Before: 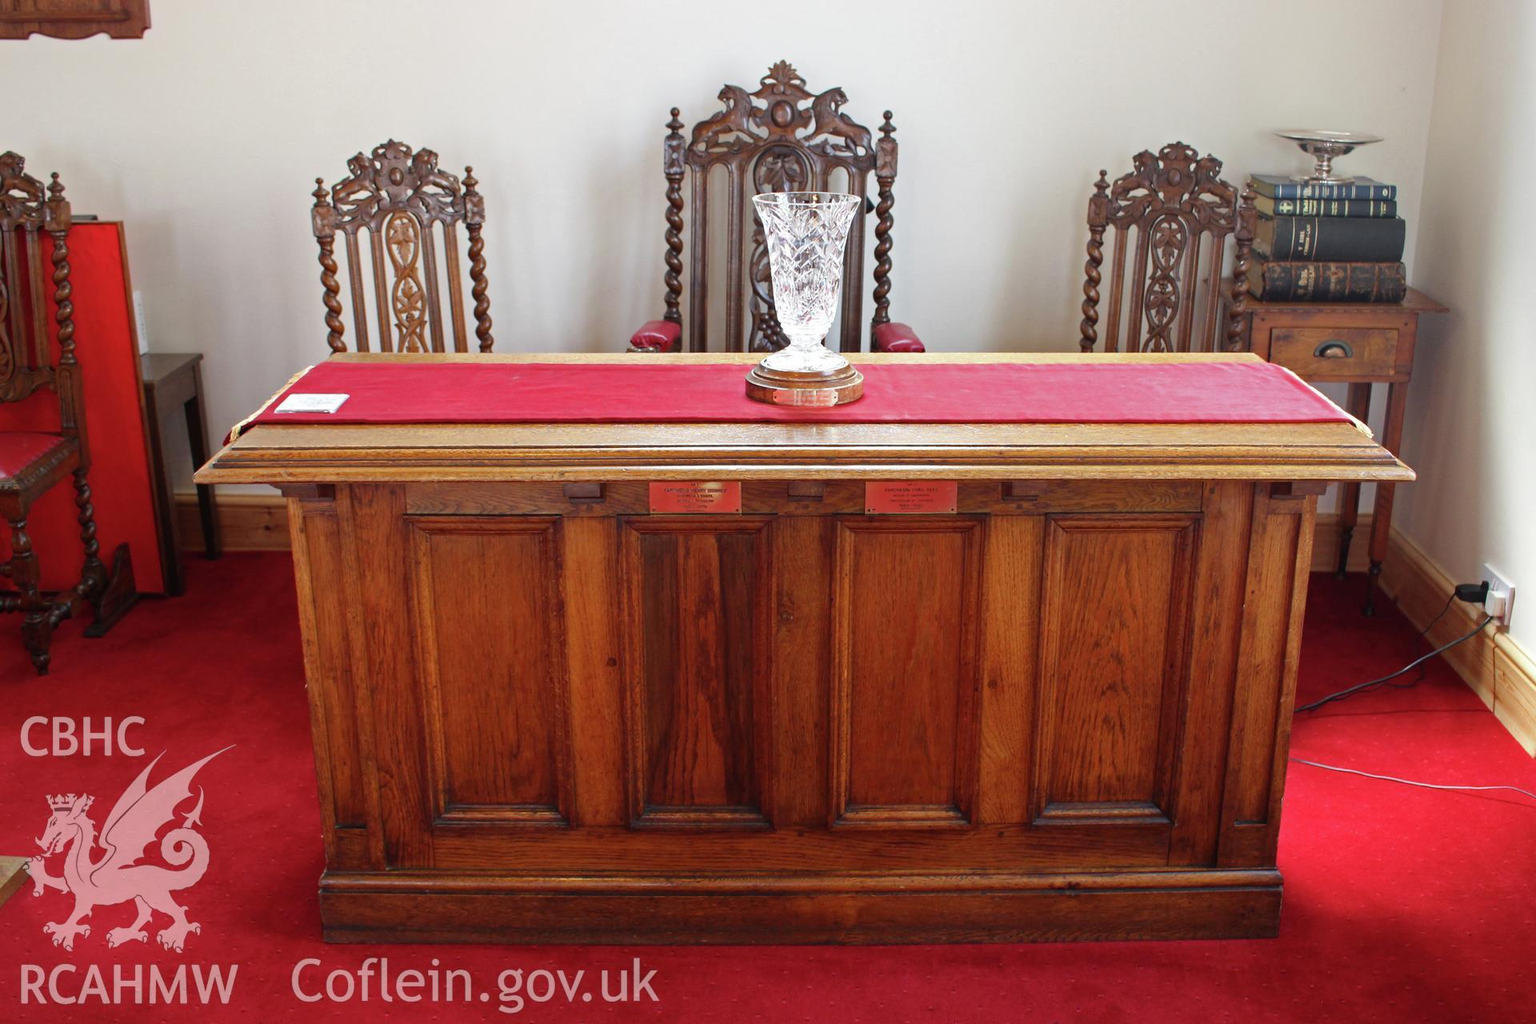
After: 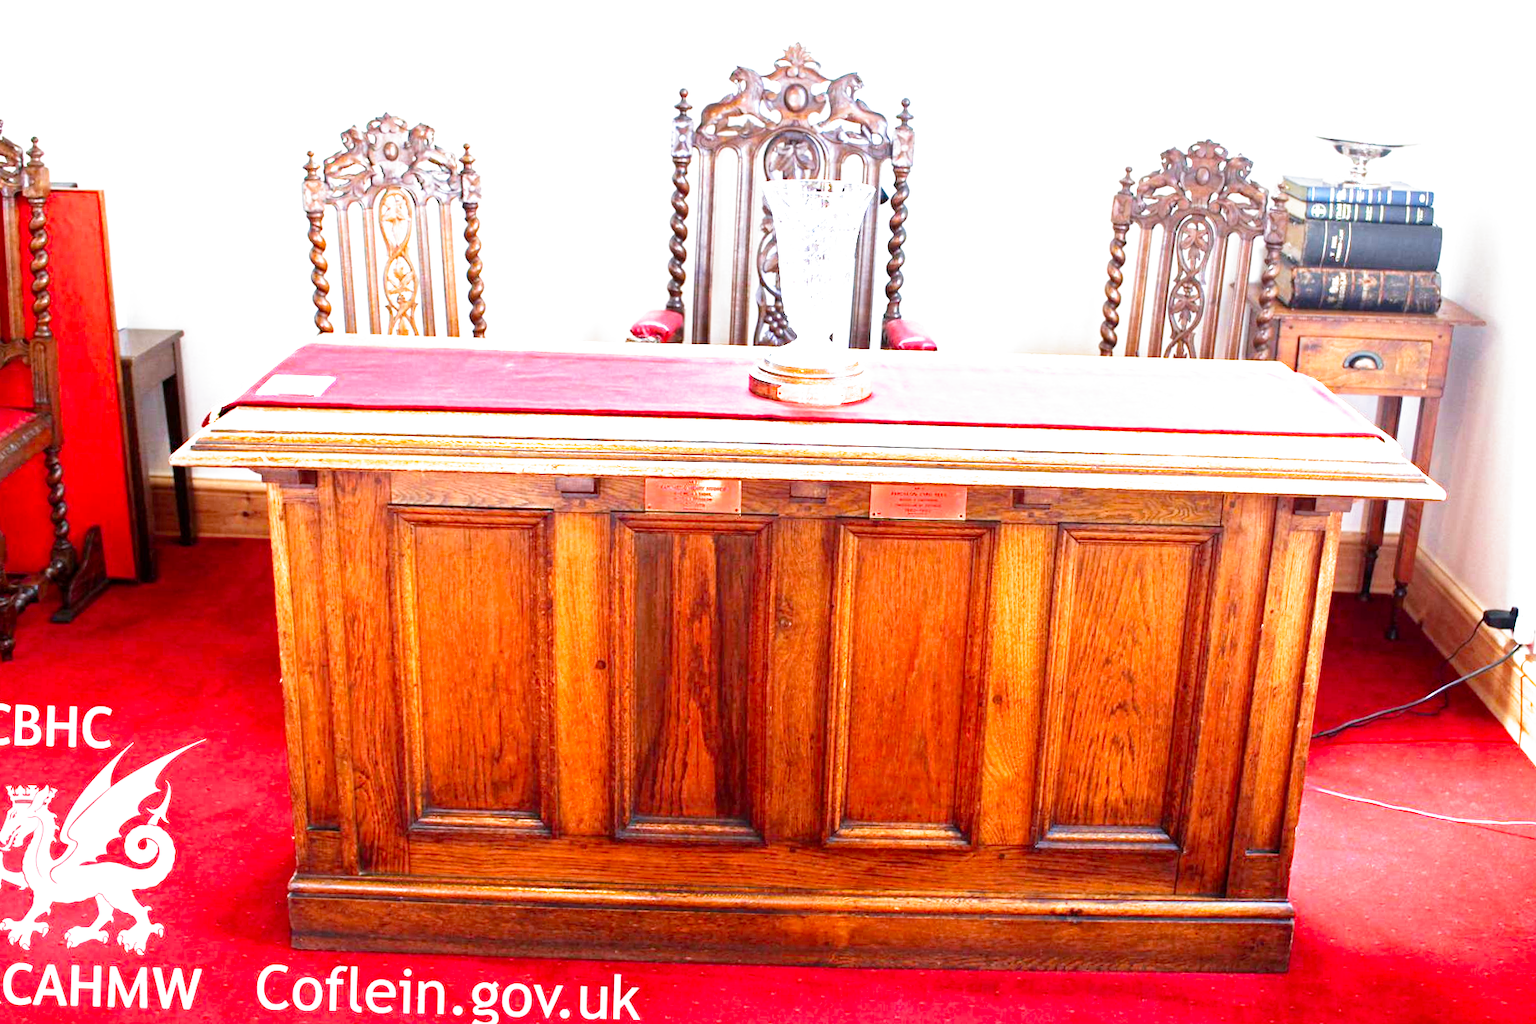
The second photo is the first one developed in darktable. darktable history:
filmic rgb: middle gray luminance 8.8%, black relative exposure -6.3 EV, white relative exposure 2.7 EV, threshold 6 EV, target black luminance 0%, hardness 4.74, latitude 73.47%, contrast 1.332, shadows ↔ highlights balance 10.13%, add noise in highlights 0, preserve chrominance no, color science v3 (2019), use custom middle-gray values true, iterations of high-quality reconstruction 0, contrast in highlights soft, enable highlight reconstruction true
white balance: red 0.924, blue 1.095
crop and rotate: angle -1.69°
exposure: black level correction 0, exposure 1.1 EV, compensate highlight preservation false
